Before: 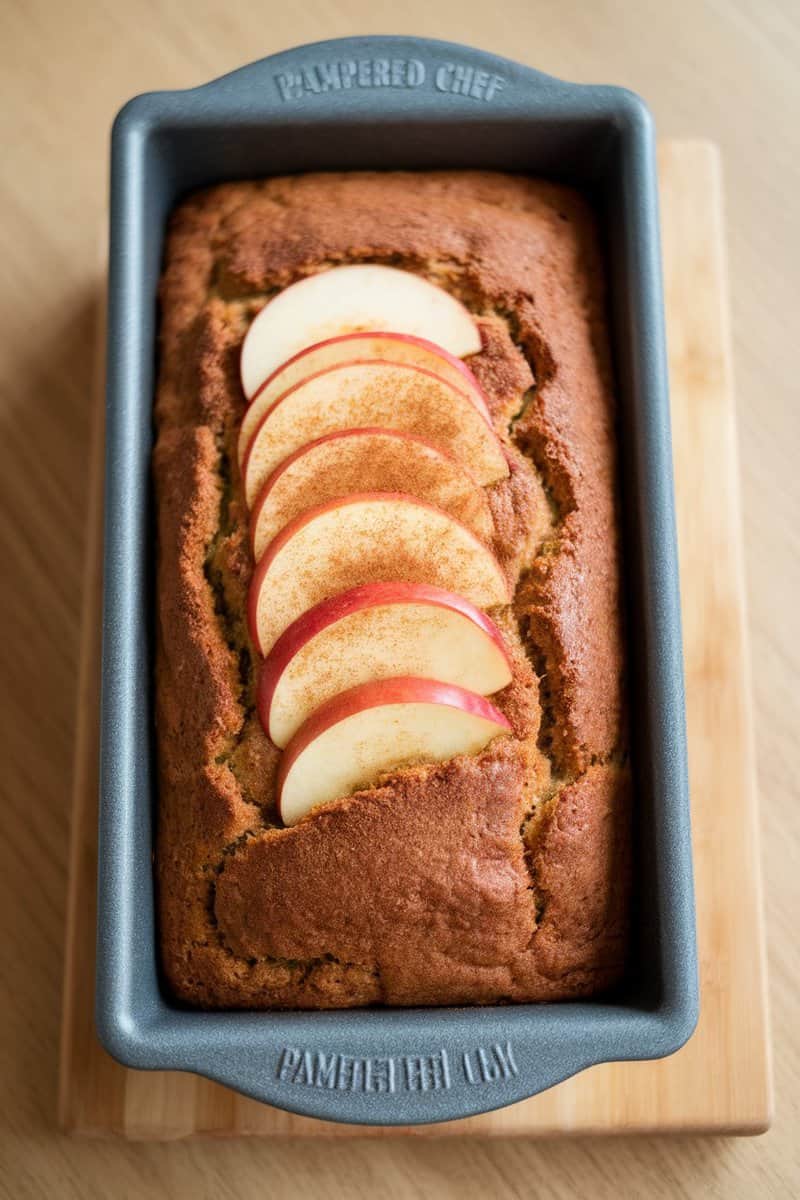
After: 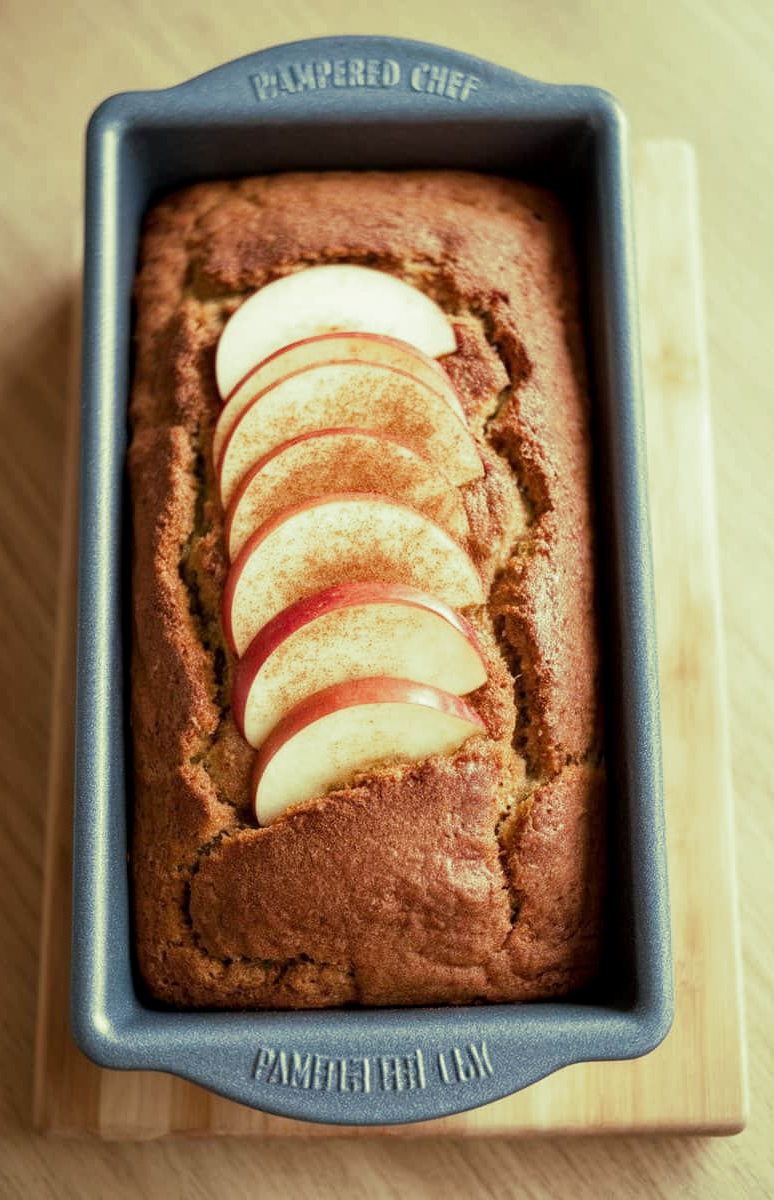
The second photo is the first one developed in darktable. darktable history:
split-toning: shadows › hue 290.82°, shadows › saturation 0.34, highlights › saturation 0.38, balance 0, compress 50%
local contrast: highlights 100%, shadows 100%, detail 120%, midtone range 0.2
crop and rotate: left 3.238%
